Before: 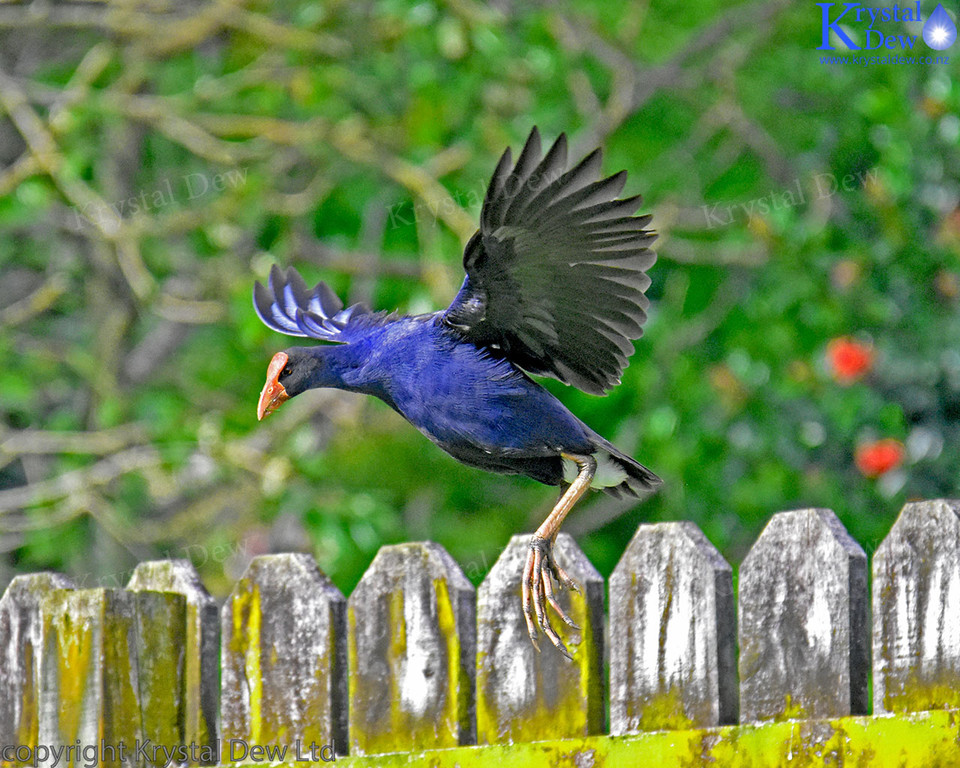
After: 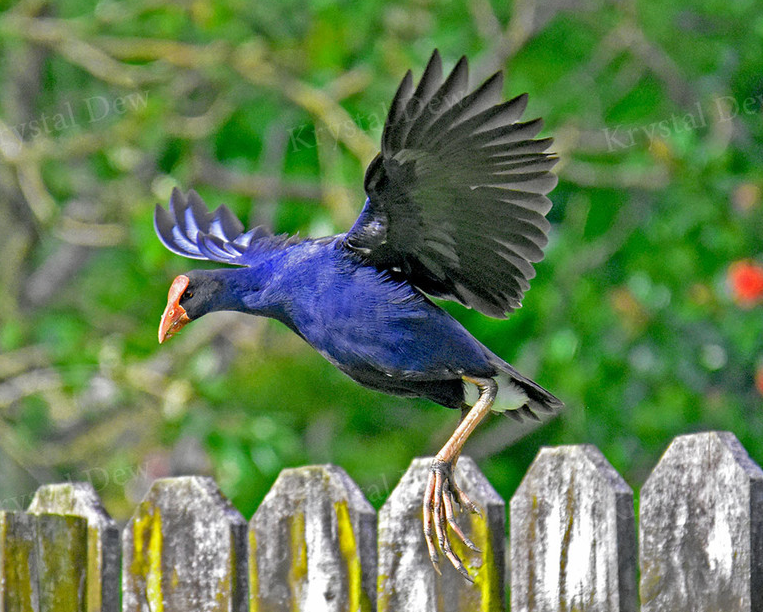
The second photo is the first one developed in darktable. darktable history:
crop and rotate: left 10.407%, top 10.054%, right 10.054%, bottom 10.234%
